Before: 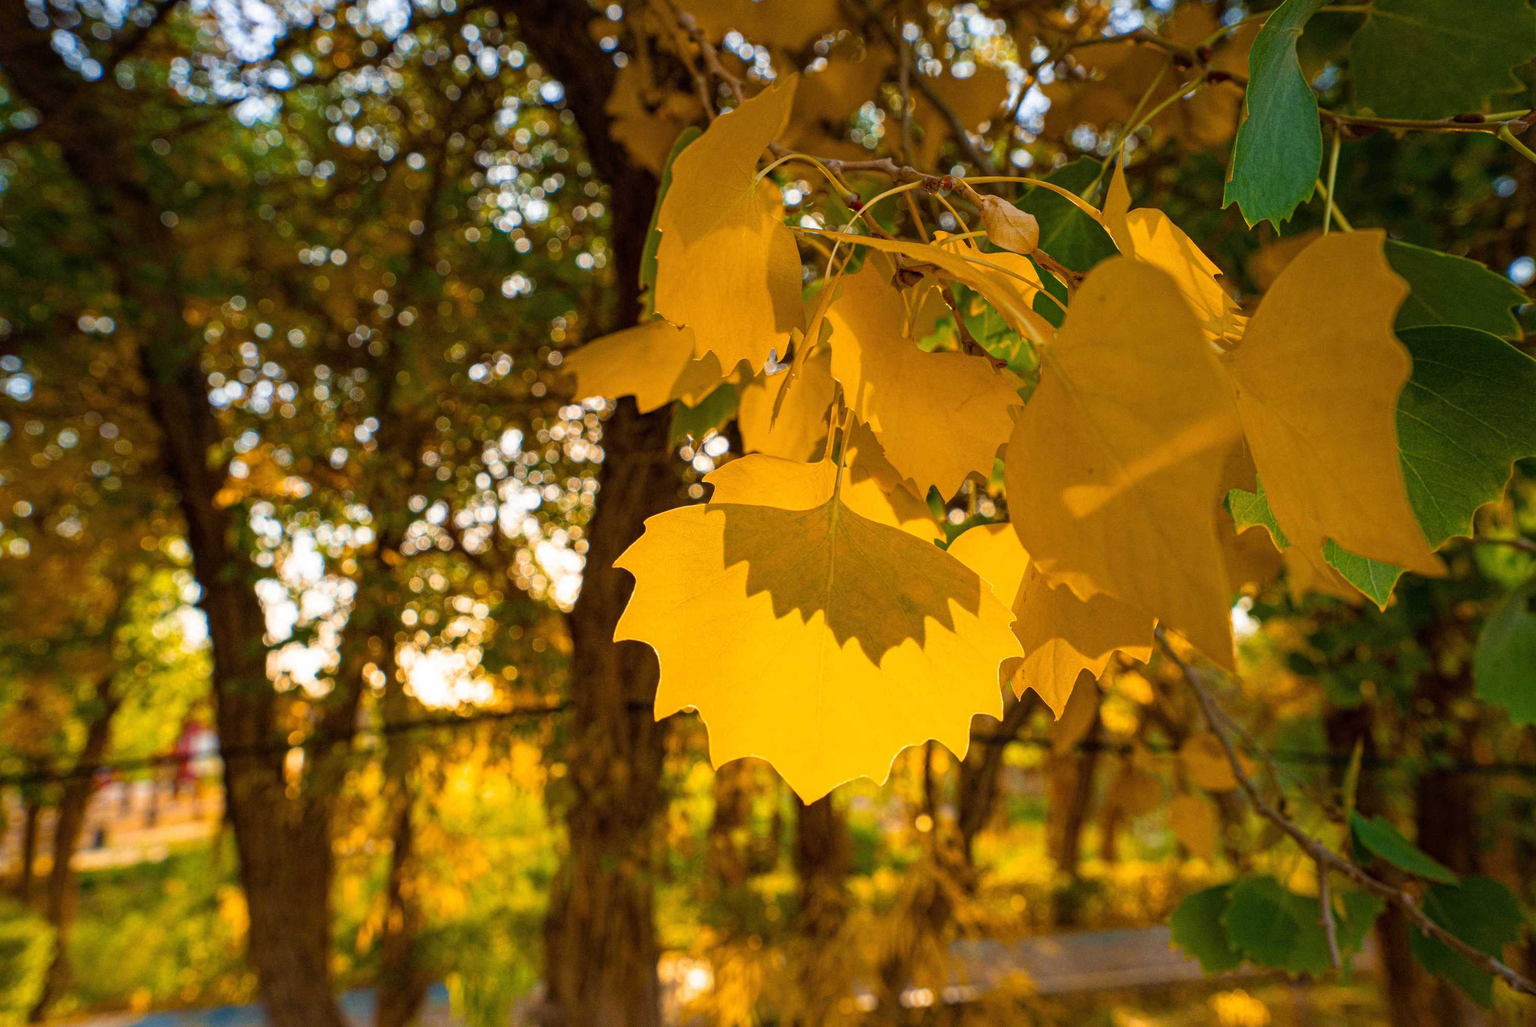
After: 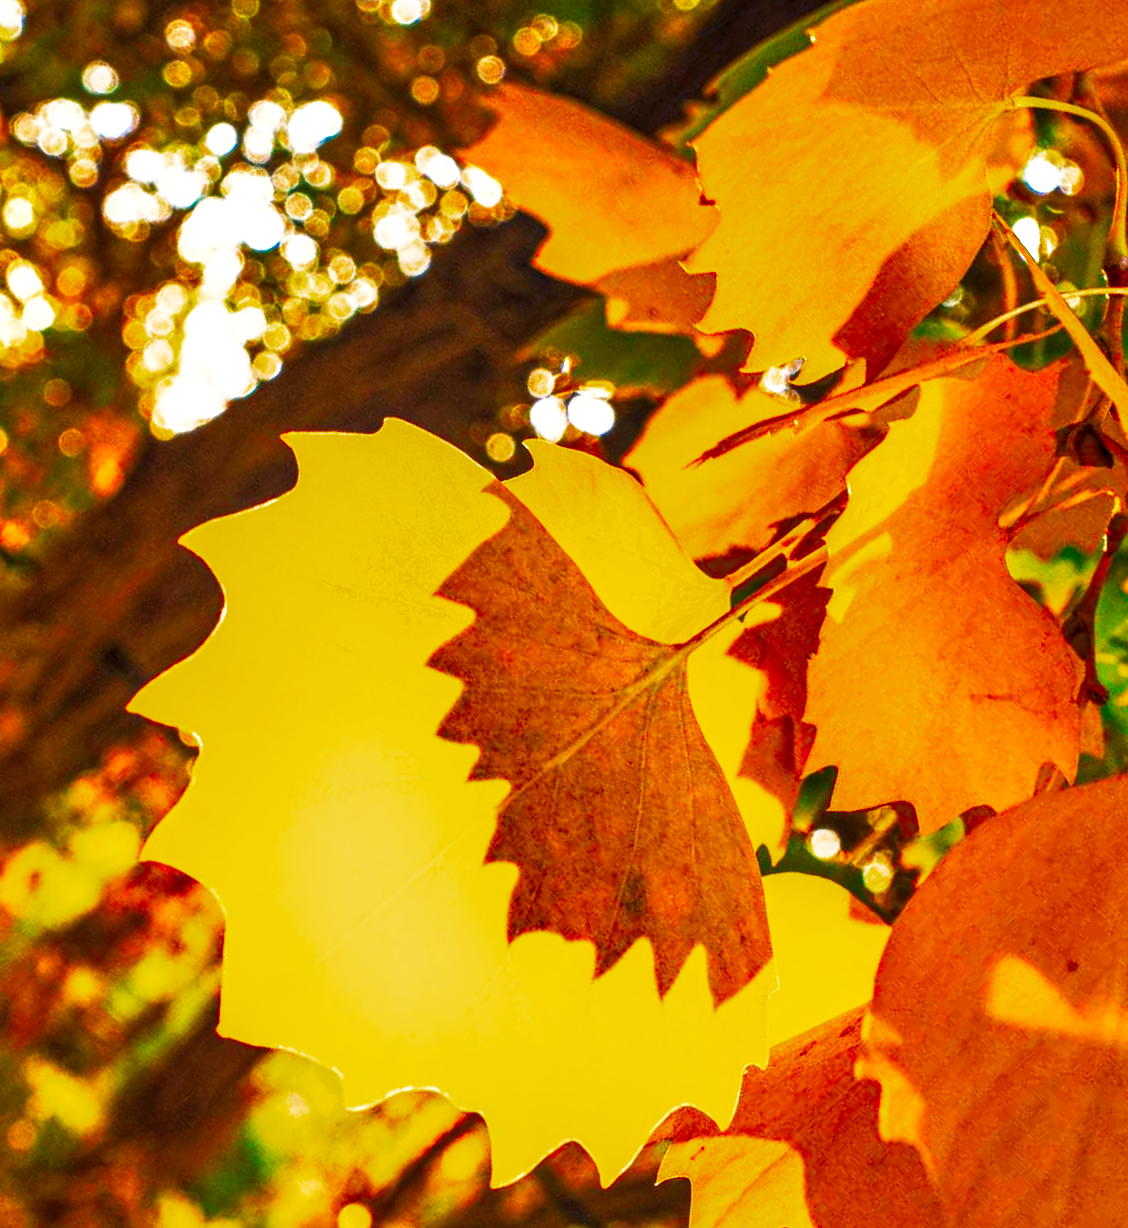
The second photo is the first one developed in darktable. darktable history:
tone equalizer: -8 EV 0.966 EV, -7 EV 1 EV, -6 EV 1.02 EV, -5 EV 1.02 EV, -4 EV 1.01 EV, -3 EV 0.754 EV, -2 EV 0.487 EV, -1 EV 0.224 EV
exposure: black level correction 0, exposure 1 EV, compensate exposure bias true, compensate highlight preservation false
shadows and highlights: soften with gaussian
crop and rotate: angle -45.15°, top 16.078%, right 0.818%, bottom 11.715%
tone curve: curves: ch0 [(0, 0) (0.56, 0.467) (0.846, 0.934) (1, 1)], preserve colors none
color zones: curves: ch0 [(0, 0.425) (0.143, 0.422) (0.286, 0.42) (0.429, 0.419) (0.571, 0.419) (0.714, 0.42) (0.857, 0.422) (1, 0.425)]; ch1 [(0, 0.666) (0.143, 0.669) (0.286, 0.671) (0.429, 0.67) (0.571, 0.67) (0.714, 0.67) (0.857, 0.67) (1, 0.666)]
local contrast: detail 130%
contrast brightness saturation: saturation -0.174
